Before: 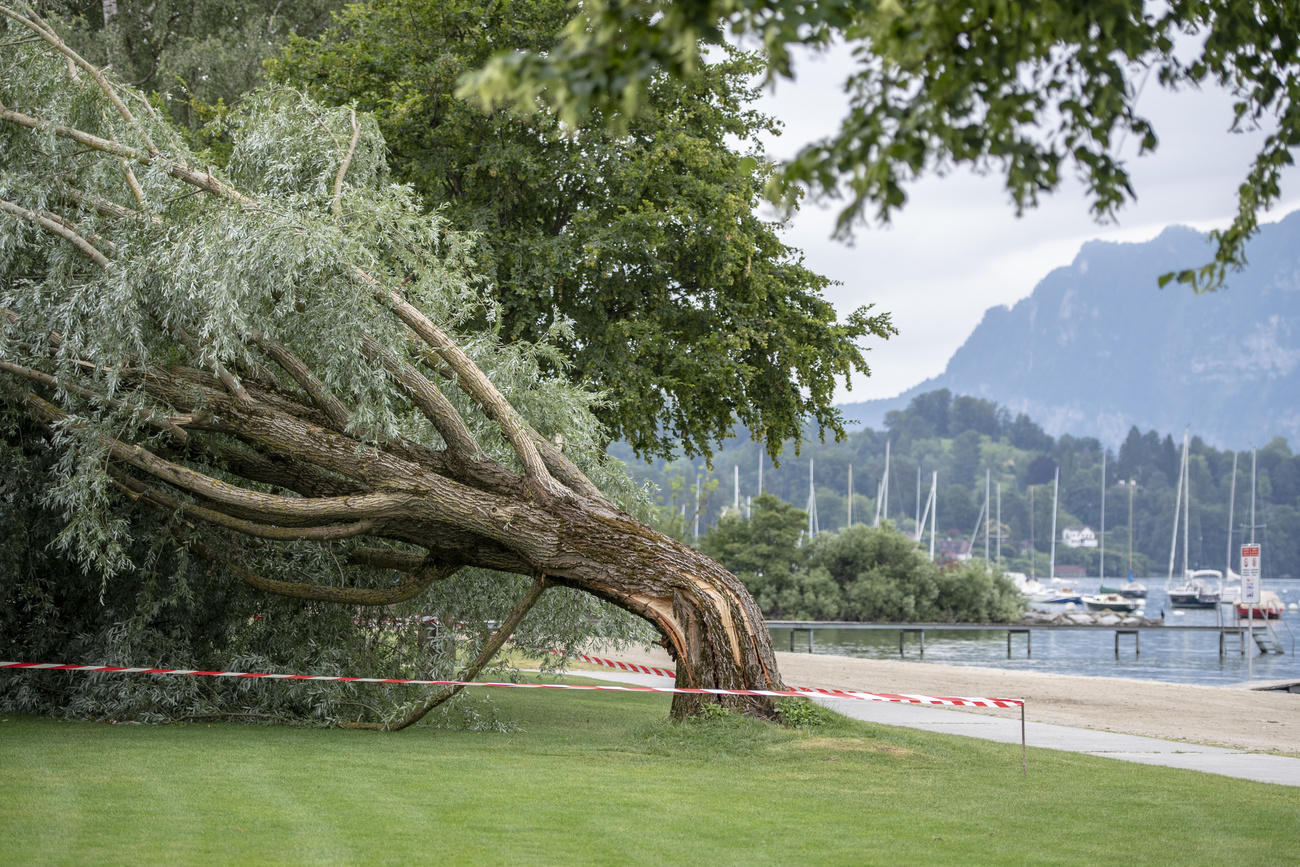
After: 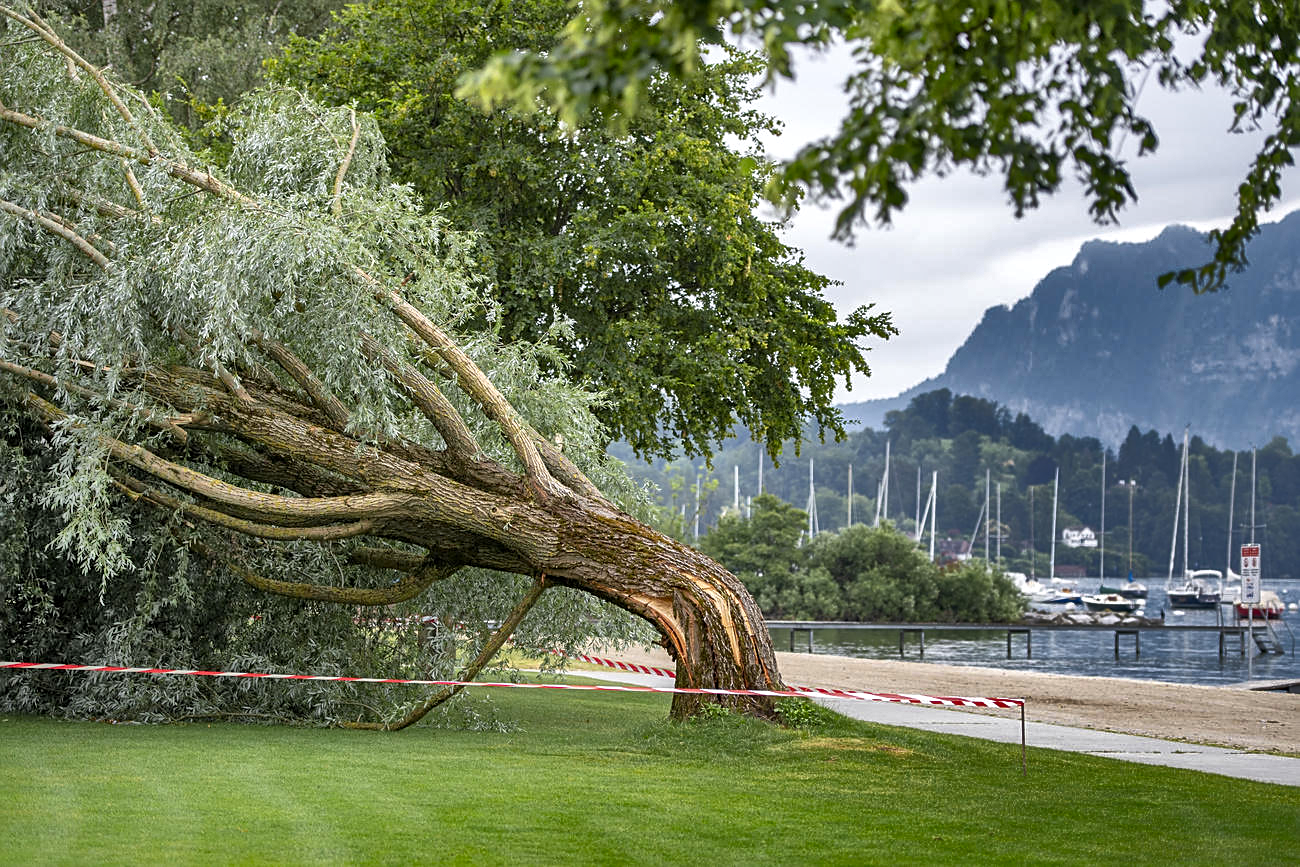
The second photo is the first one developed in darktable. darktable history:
sharpen: on, module defaults
color zones: curves: ch0 [(0.224, 0.526) (0.75, 0.5)]; ch1 [(0.055, 0.526) (0.224, 0.761) (0.377, 0.526) (0.75, 0.5)]
shadows and highlights: radius 123.54, shadows 99.15, white point adjustment -3.11, highlights -99.58, soften with gaussian
exposure: exposure 0.224 EV, compensate exposure bias true, compensate highlight preservation false
